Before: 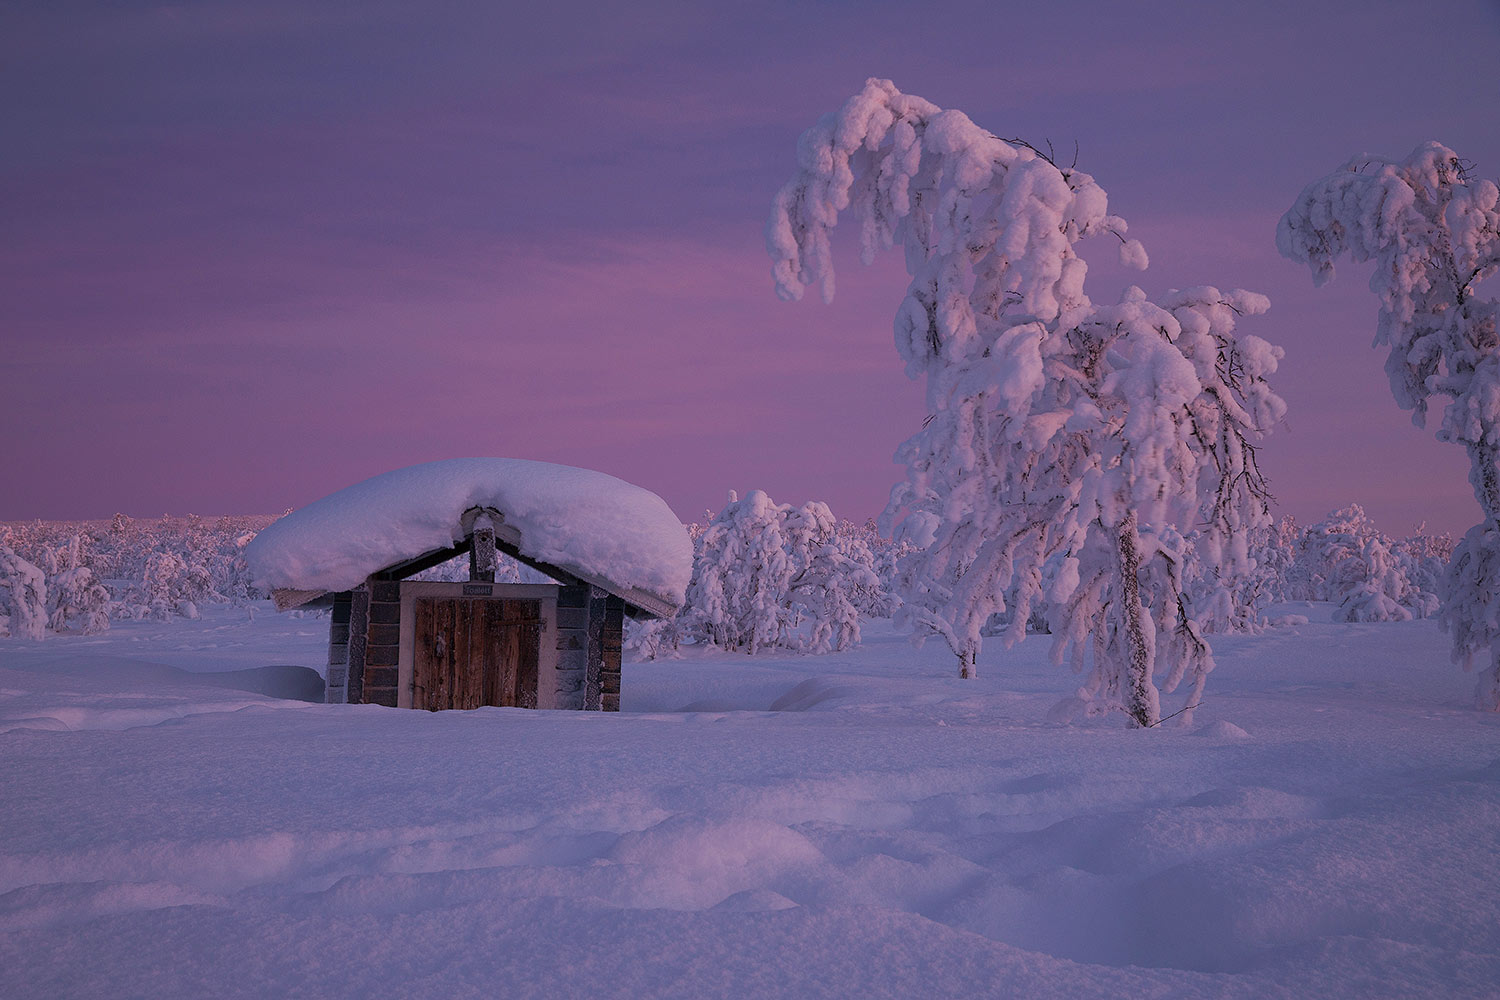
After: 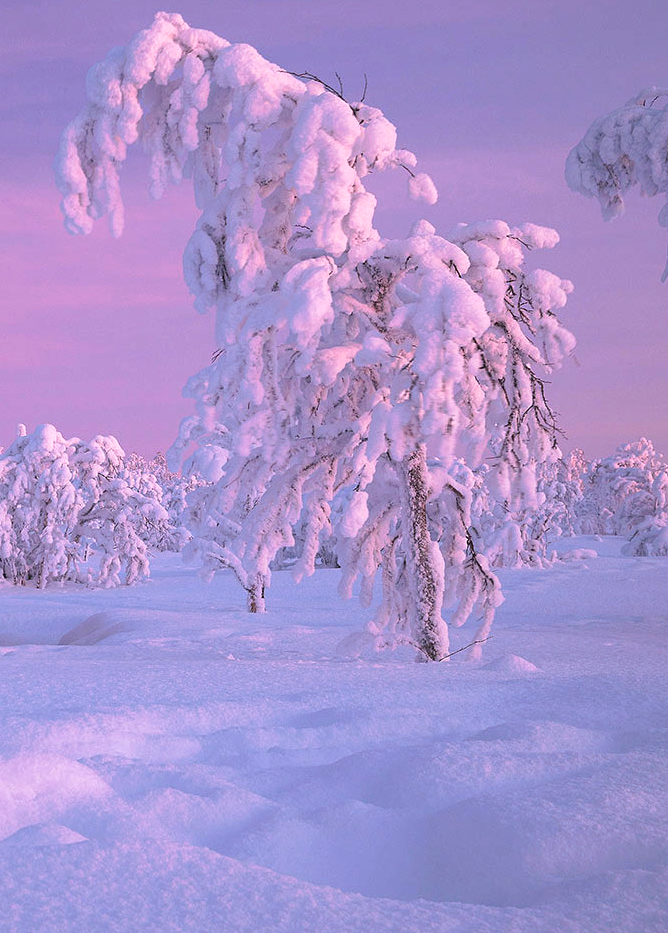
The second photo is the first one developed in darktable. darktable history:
crop: left 47.463%, top 6.656%, right 7.963%
exposure: black level correction 0, exposure 1.2 EV, compensate highlight preservation false
color zones: curves: ch2 [(0, 0.5) (0.143, 0.517) (0.286, 0.571) (0.429, 0.522) (0.571, 0.5) (0.714, 0.5) (0.857, 0.5) (1, 0.5)]
tone curve: curves: ch0 [(0, 0) (0.003, 0.005) (0.011, 0.019) (0.025, 0.04) (0.044, 0.064) (0.069, 0.095) (0.1, 0.129) (0.136, 0.169) (0.177, 0.207) (0.224, 0.247) (0.277, 0.298) (0.335, 0.354) (0.399, 0.416) (0.468, 0.478) (0.543, 0.553) (0.623, 0.634) (0.709, 0.709) (0.801, 0.817) (0.898, 0.912) (1, 1)], preserve colors none
